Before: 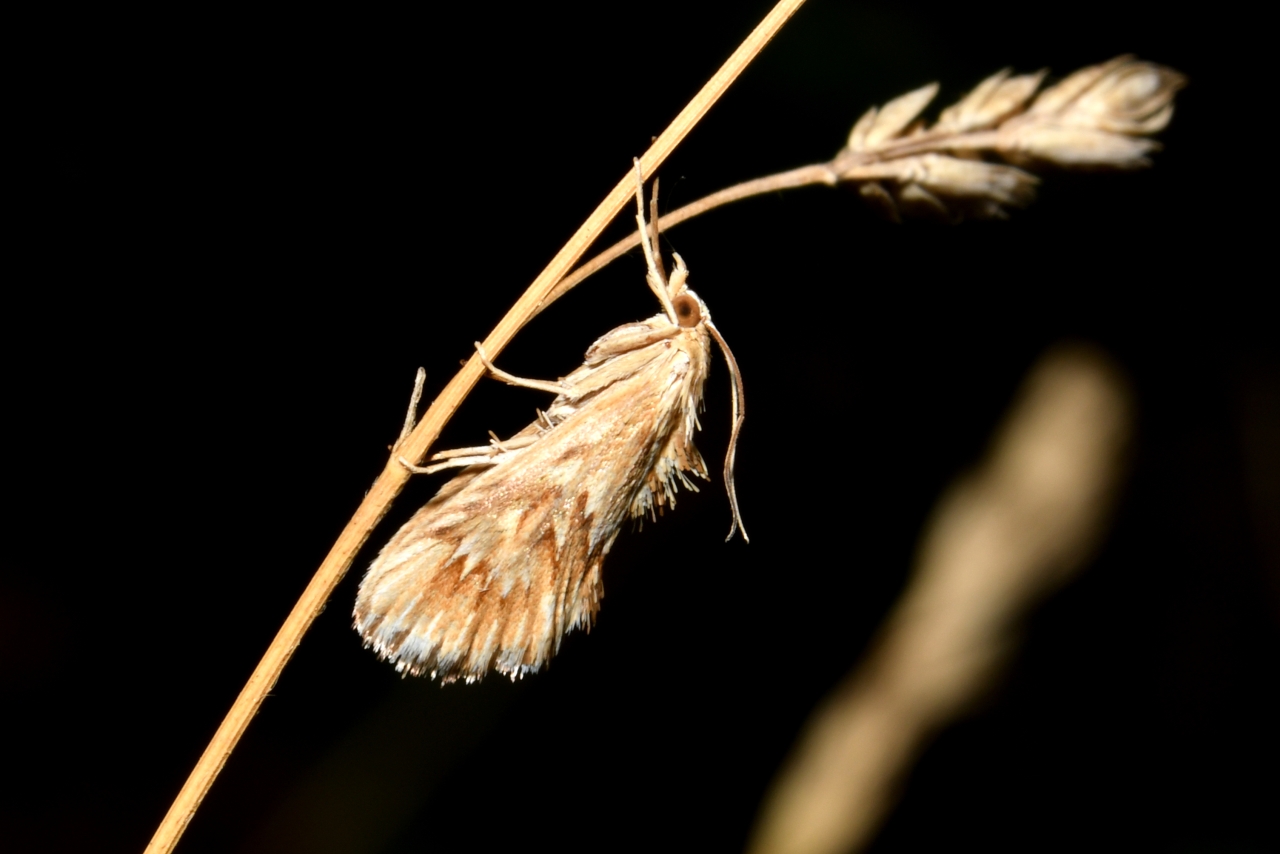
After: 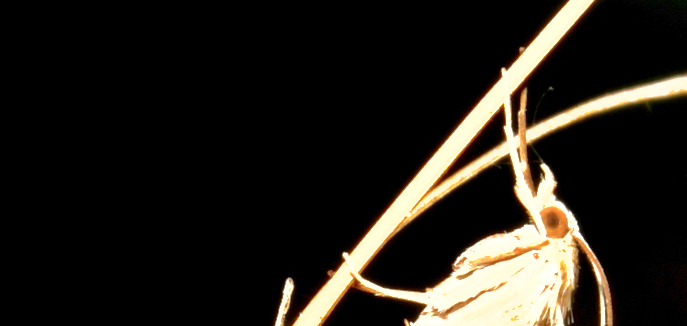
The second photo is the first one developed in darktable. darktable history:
exposure: exposure 1.14 EV, compensate highlight preservation false
crop: left 10.328%, top 10.501%, right 35.95%, bottom 51.248%
shadows and highlights: on, module defaults
